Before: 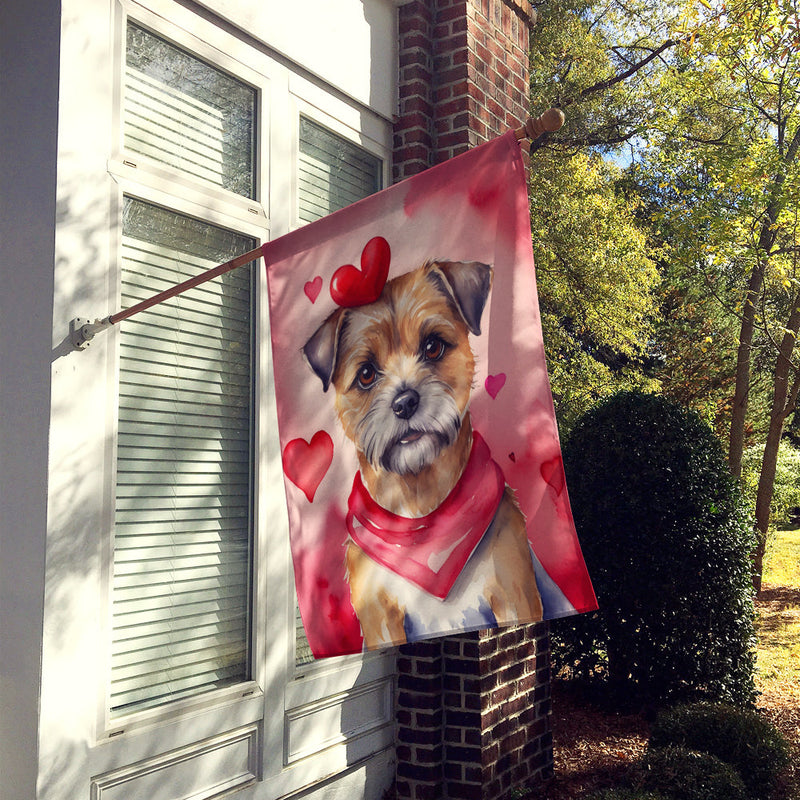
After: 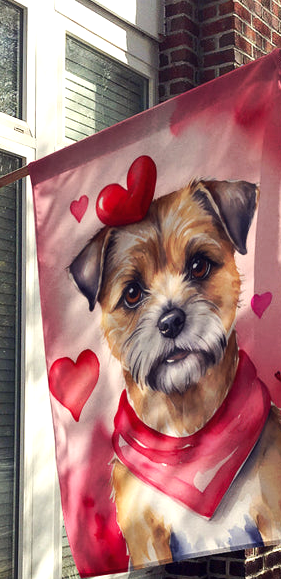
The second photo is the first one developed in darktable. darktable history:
tone curve: curves: ch0 [(0, 0) (0.003, 0.003) (0.011, 0.011) (0.025, 0.024) (0.044, 0.043) (0.069, 0.068) (0.1, 0.097) (0.136, 0.132) (0.177, 0.173) (0.224, 0.219) (0.277, 0.27) (0.335, 0.327) (0.399, 0.389) (0.468, 0.457) (0.543, 0.549) (0.623, 0.628) (0.709, 0.713) (0.801, 0.803) (0.898, 0.899) (1, 1)], preserve colors none
crop and rotate: left 29.476%, top 10.214%, right 35.32%, bottom 17.333%
tone equalizer: -8 EV -0.417 EV, -7 EV -0.389 EV, -6 EV -0.333 EV, -5 EV -0.222 EV, -3 EV 0.222 EV, -2 EV 0.333 EV, -1 EV 0.389 EV, +0 EV 0.417 EV, edges refinement/feathering 500, mask exposure compensation -1.57 EV, preserve details no
